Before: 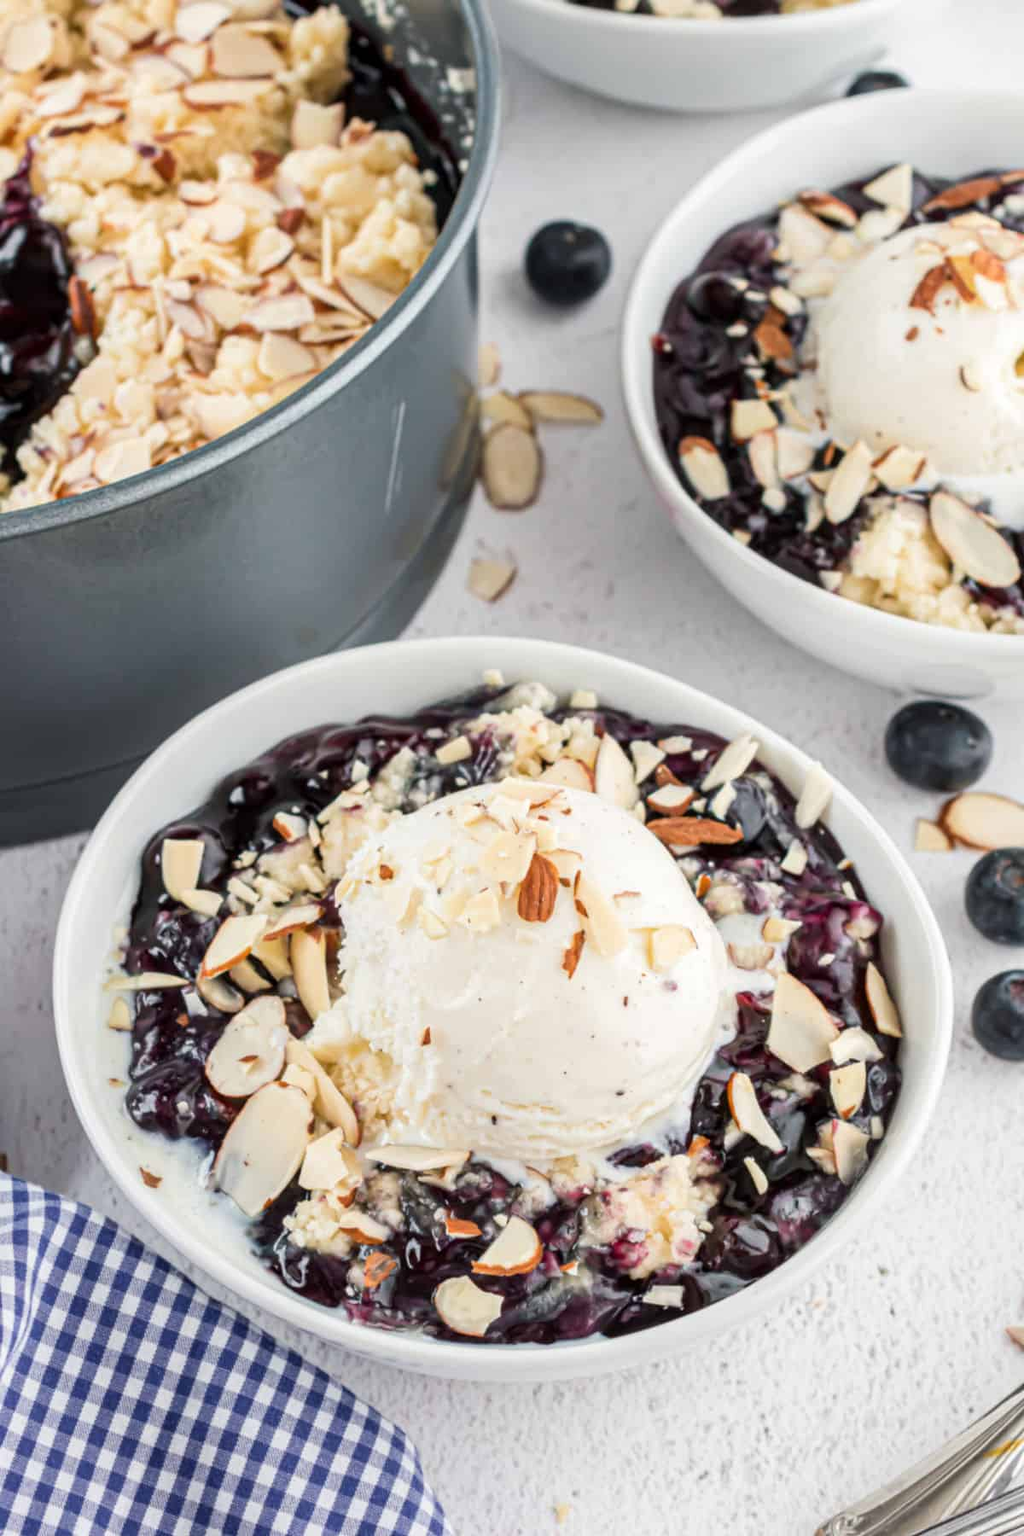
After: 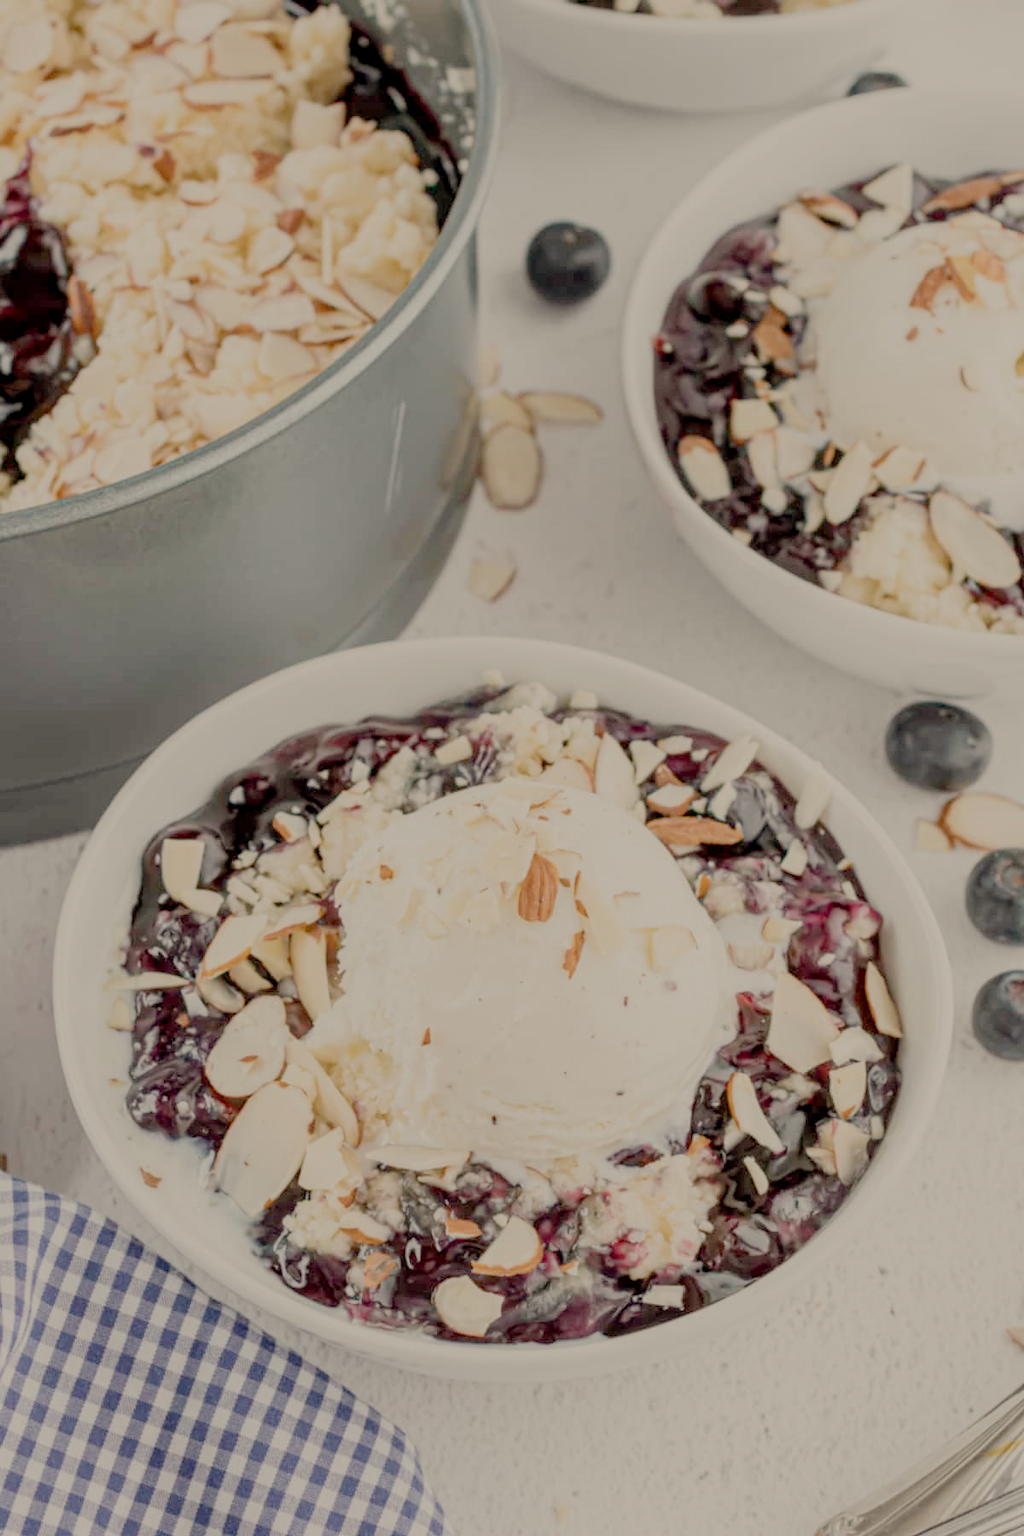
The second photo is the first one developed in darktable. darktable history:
filmic rgb: white relative exposure 8 EV, threshold 3 EV, structure ↔ texture 100%, target black luminance 0%, hardness 2.44, latitude 76.53%, contrast 0.562, shadows ↔ highlights balance 0%, preserve chrominance no, color science v4 (2020), iterations of high-quality reconstruction 10, type of noise poissonian, enable highlight reconstruction true
exposure: black level correction 0, exposure 0.5 EV, compensate highlight preservation false
white balance: red 1.123, blue 0.83
